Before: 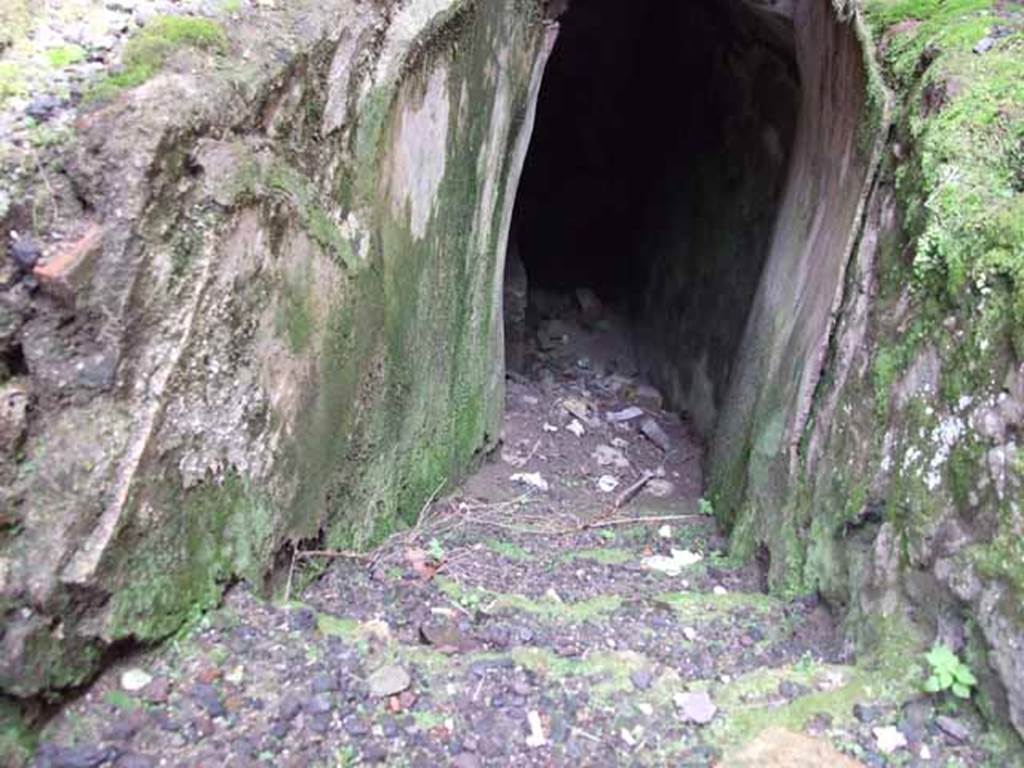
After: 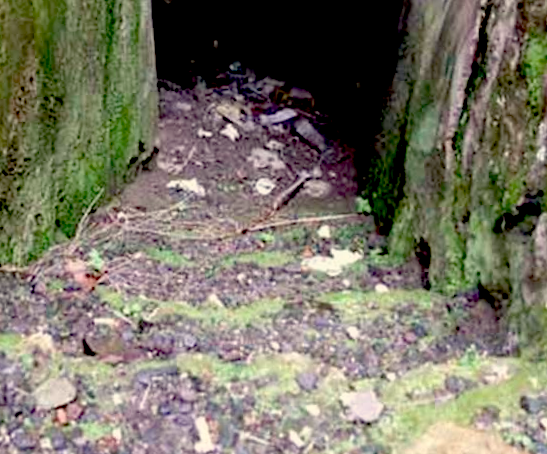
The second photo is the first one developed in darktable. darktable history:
white balance: red 1.029, blue 0.92
crop: left 34.479%, top 38.822%, right 13.718%, bottom 5.172%
tone equalizer: on, module defaults
rotate and perspective: rotation -2.56°, automatic cropping off
exposure: black level correction 0.1, exposure -0.092 EV, compensate highlight preservation false
